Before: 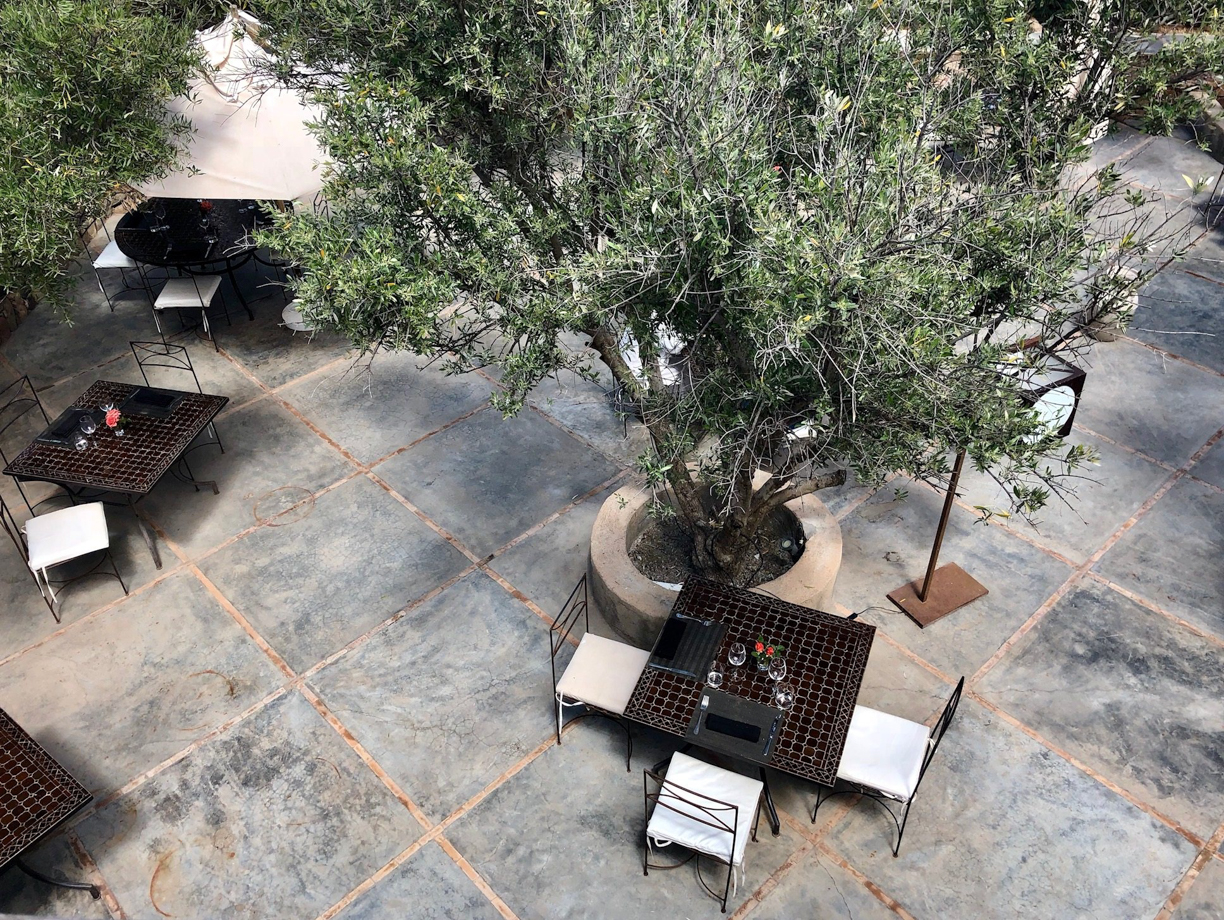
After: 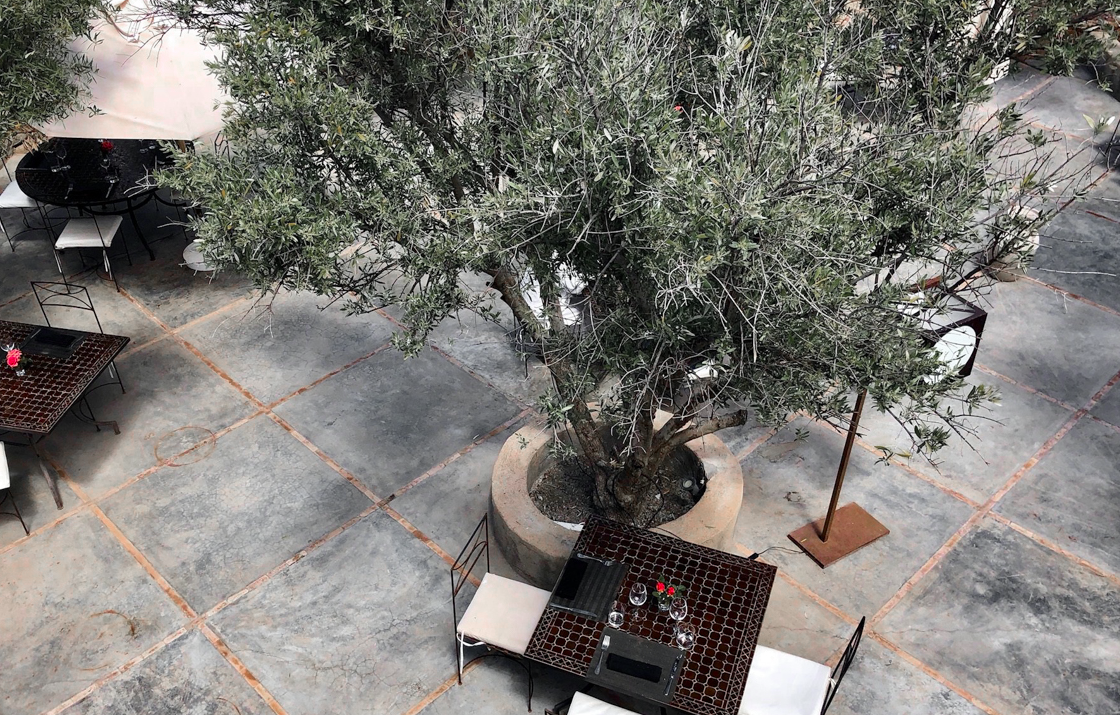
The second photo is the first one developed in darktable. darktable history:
crop: left 8.155%, top 6.611%, bottom 15.385%
color zones: curves: ch0 [(0, 0.48) (0.209, 0.398) (0.305, 0.332) (0.429, 0.493) (0.571, 0.5) (0.714, 0.5) (0.857, 0.5) (1, 0.48)]; ch1 [(0, 0.736) (0.143, 0.625) (0.225, 0.371) (0.429, 0.256) (0.571, 0.241) (0.714, 0.213) (0.857, 0.48) (1, 0.736)]; ch2 [(0, 0.448) (0.143, 0.498) (0.286, 0.5) (0.429, 0.5) (0.571, 0.5) (0.714, 0.5) (0.857, 0.5) (1, 0.448)]
